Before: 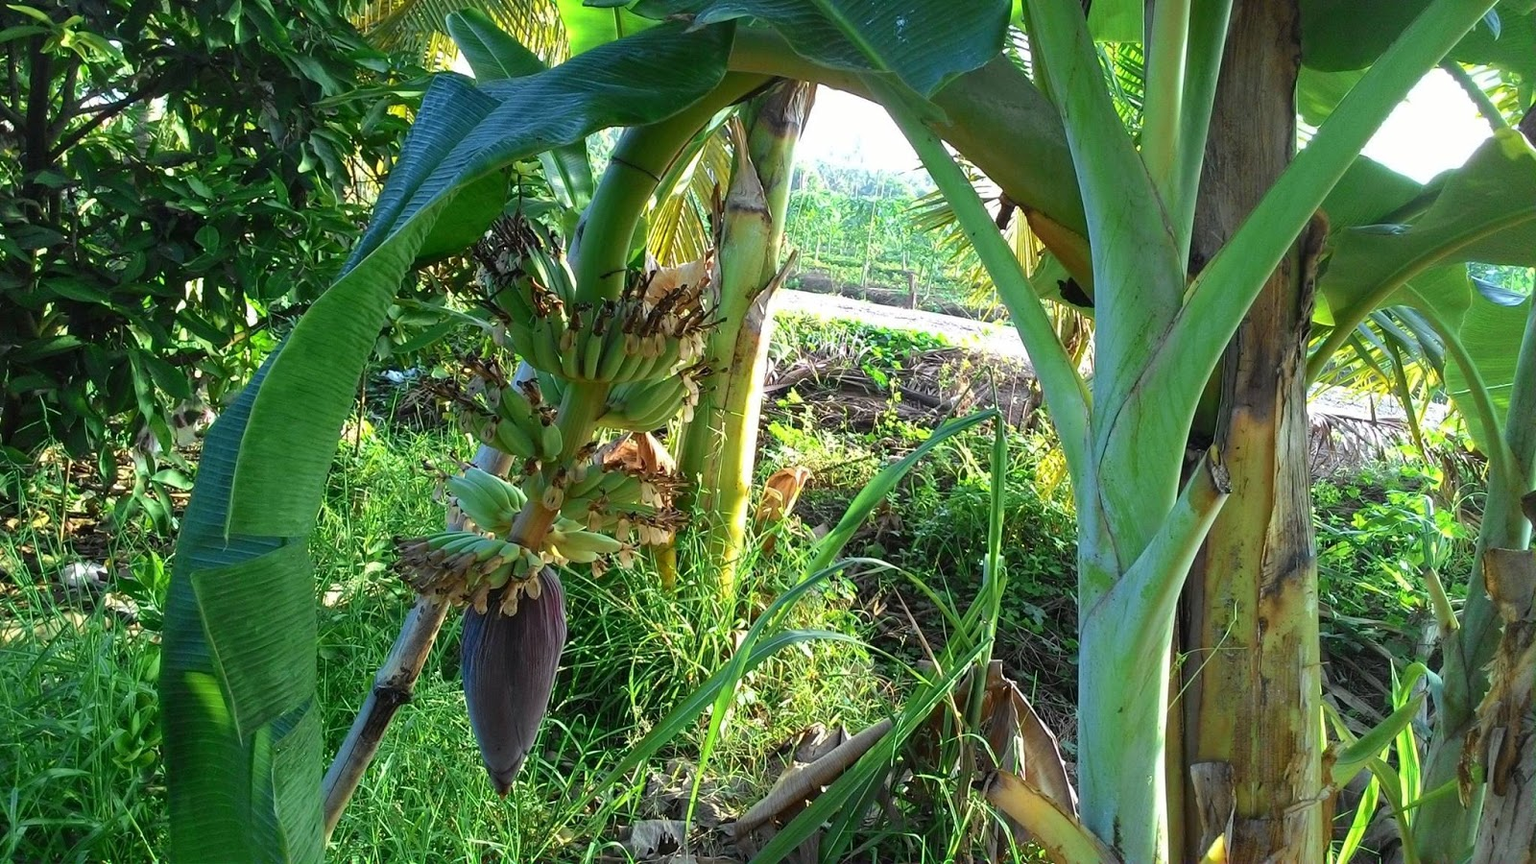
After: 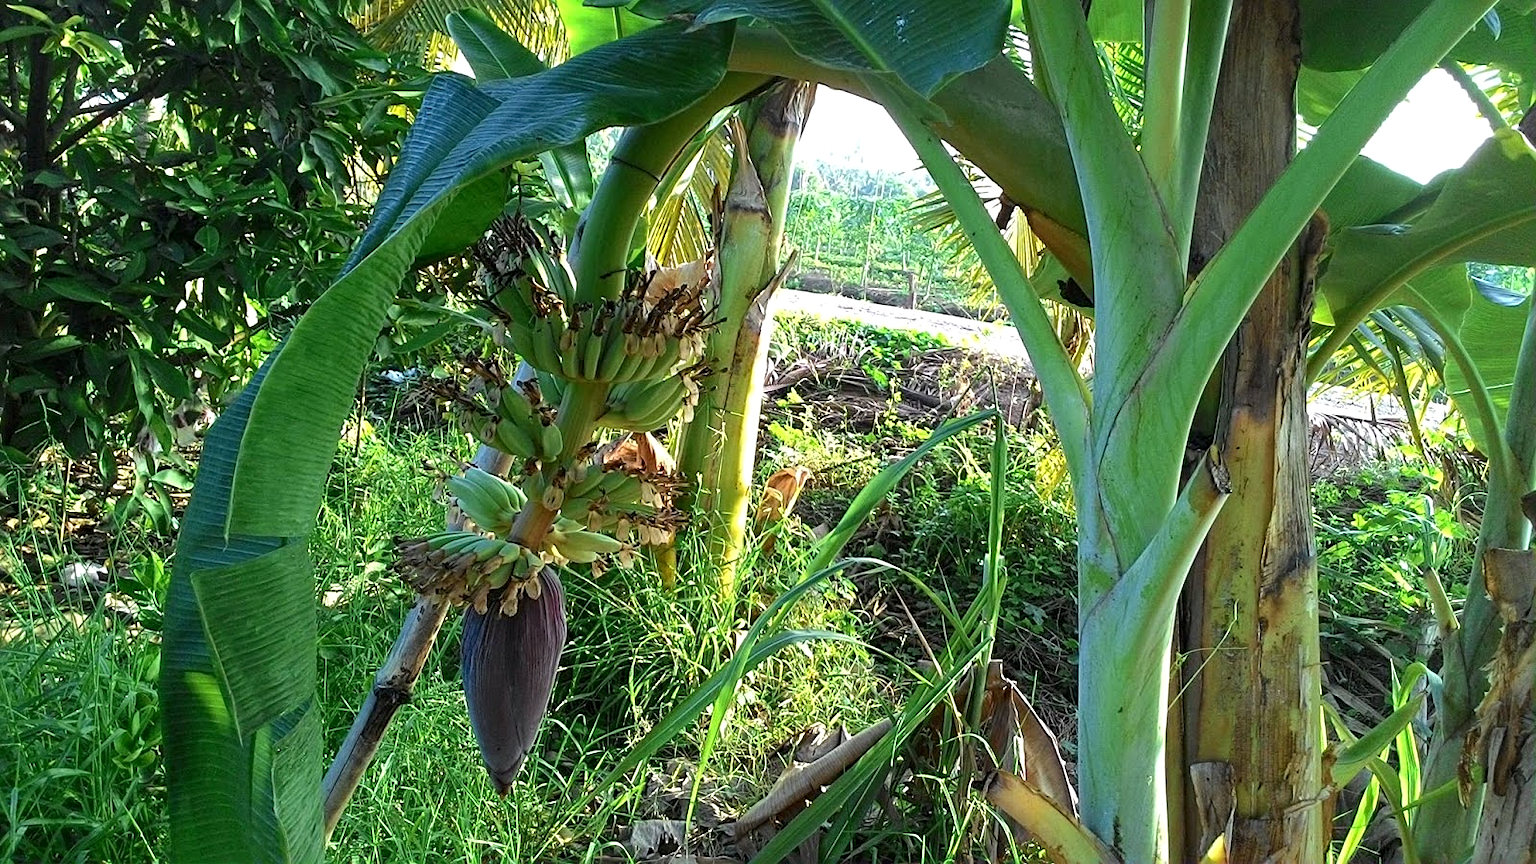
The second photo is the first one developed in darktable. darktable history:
local contrast: highlights 106%, shadows 101%, detail 119%, midtone range 0.2
exposure: exposure 0.028 EV, compensate highlight preservation false
sharpen: radius 2.218, amount 0.386, threshold 0.1
